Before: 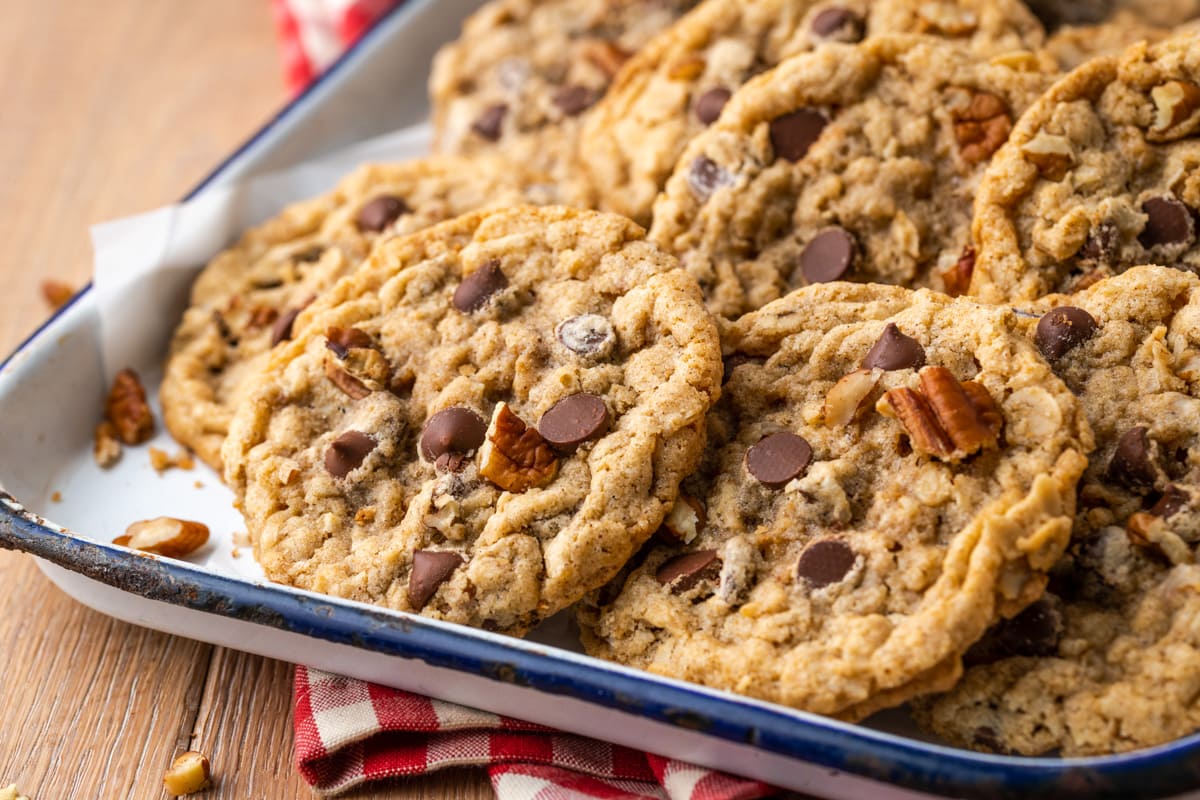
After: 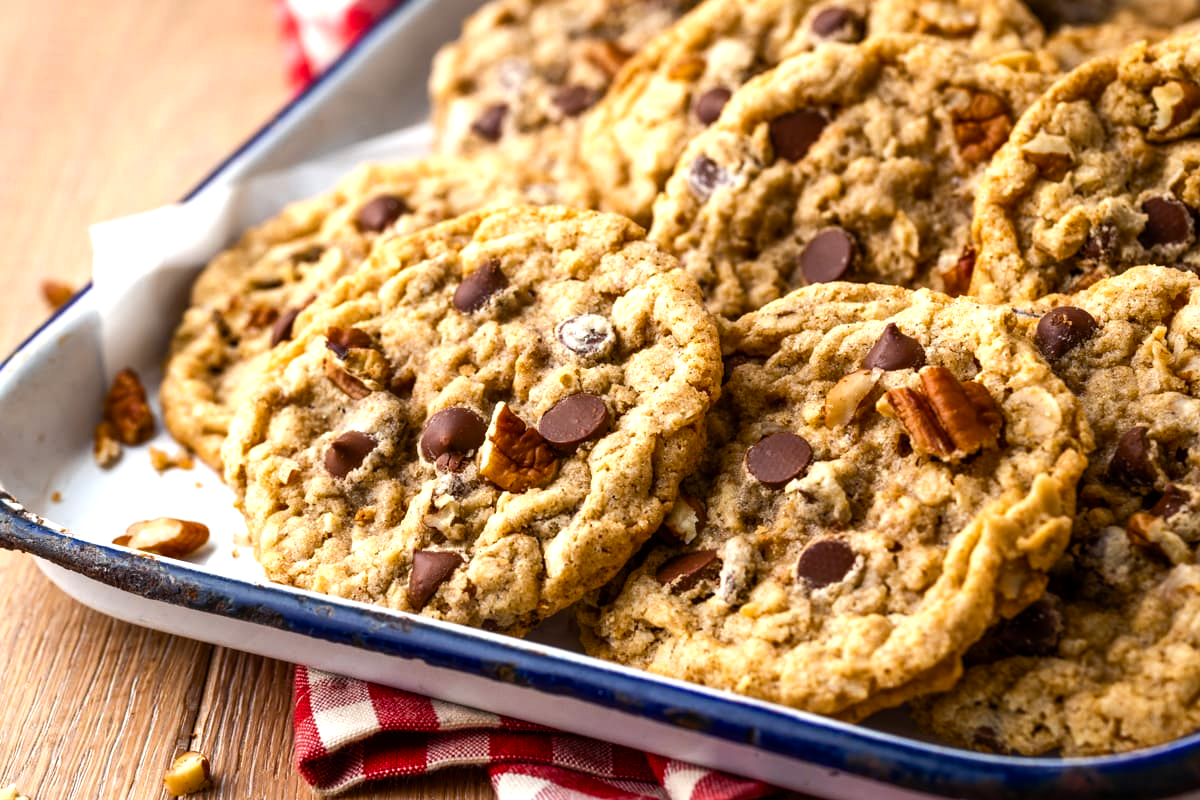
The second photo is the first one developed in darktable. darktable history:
color balance rgb: shadows lift › chroma 3.204%, shadows lift › hue 281.23°, perceptual saturation grading › global saturation 20%, perceptual saturation grading › highlights -25.837%, perceptual saturation grading › shadows 25.808%, perceptual brilliance grading › global brilliance 15.62%, perceptual brilliance grading › shadows -35.088%
